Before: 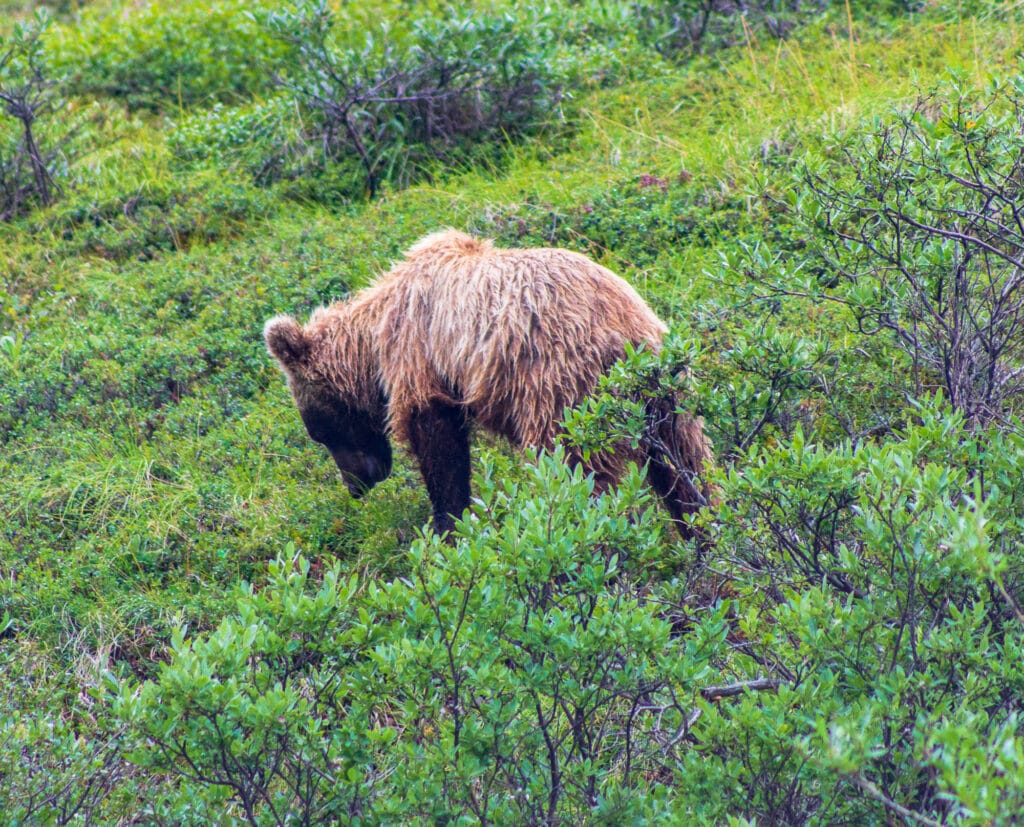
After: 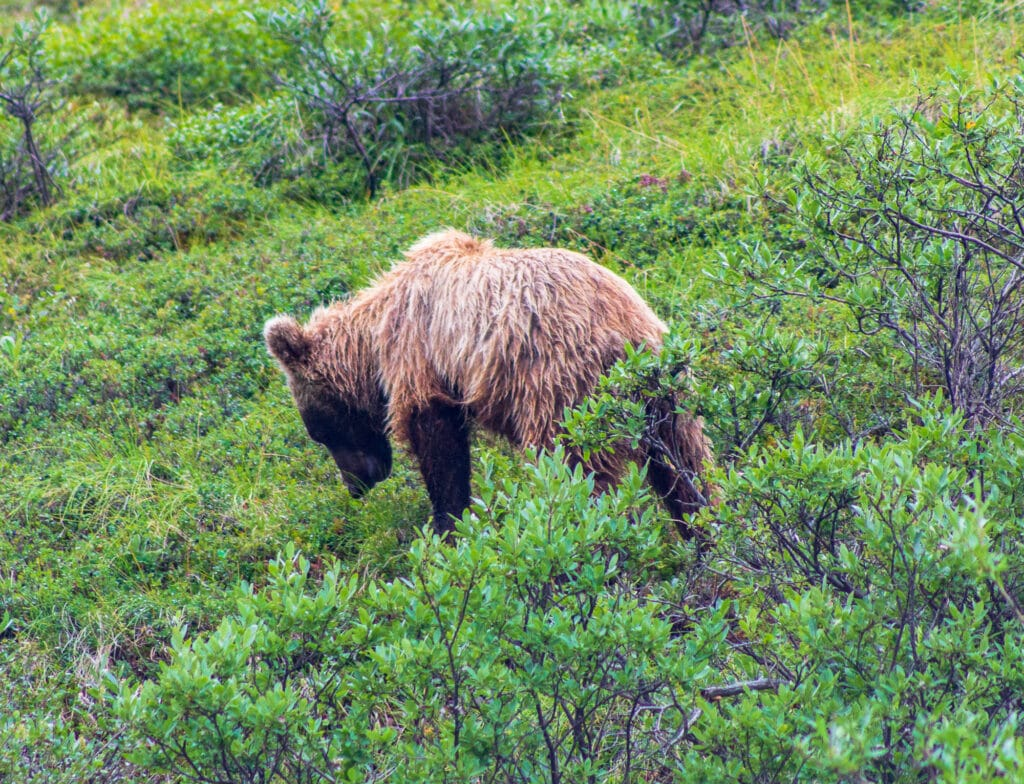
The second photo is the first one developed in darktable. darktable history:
crop and rotate: top 0.004%, bottom 5.158%
